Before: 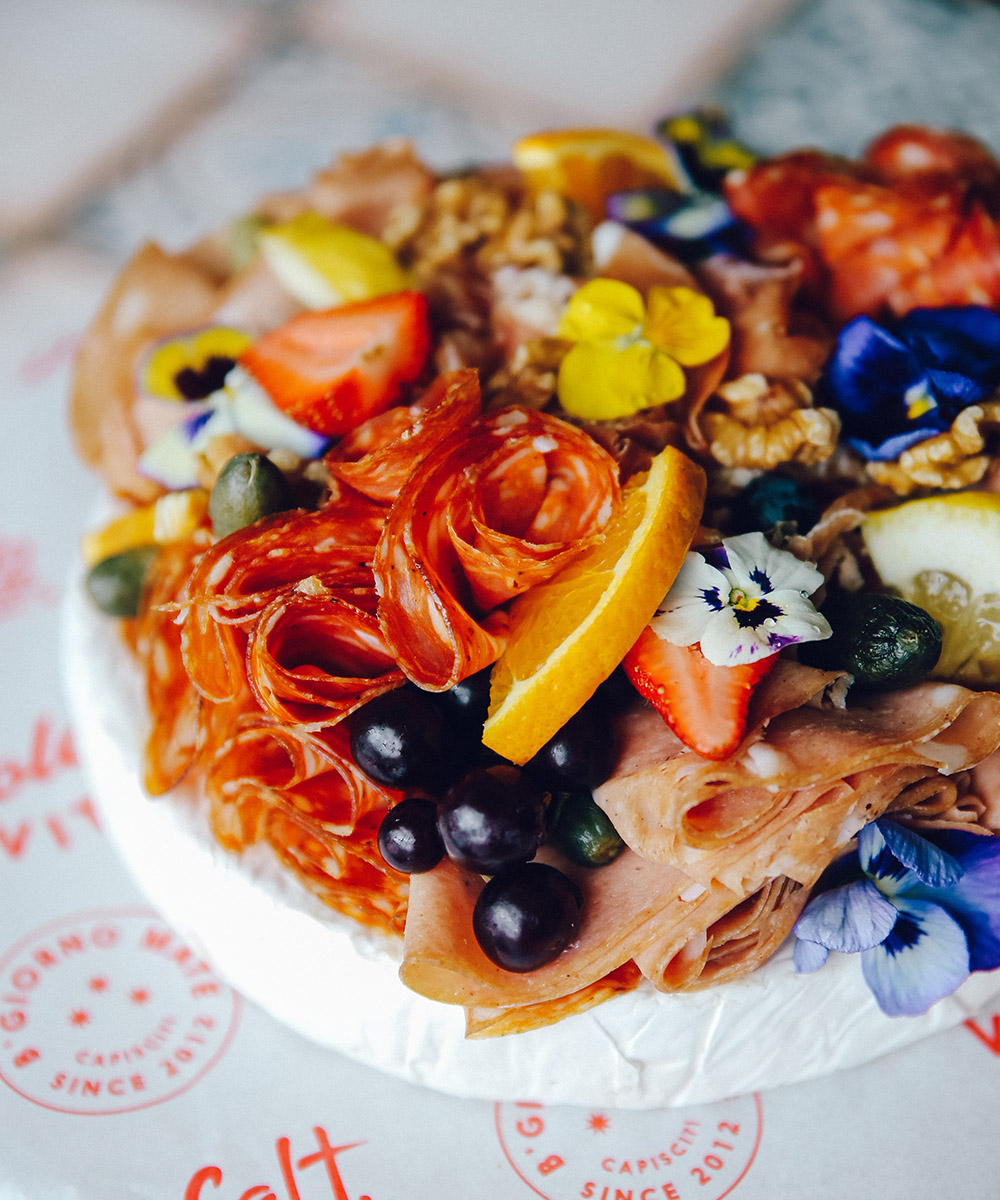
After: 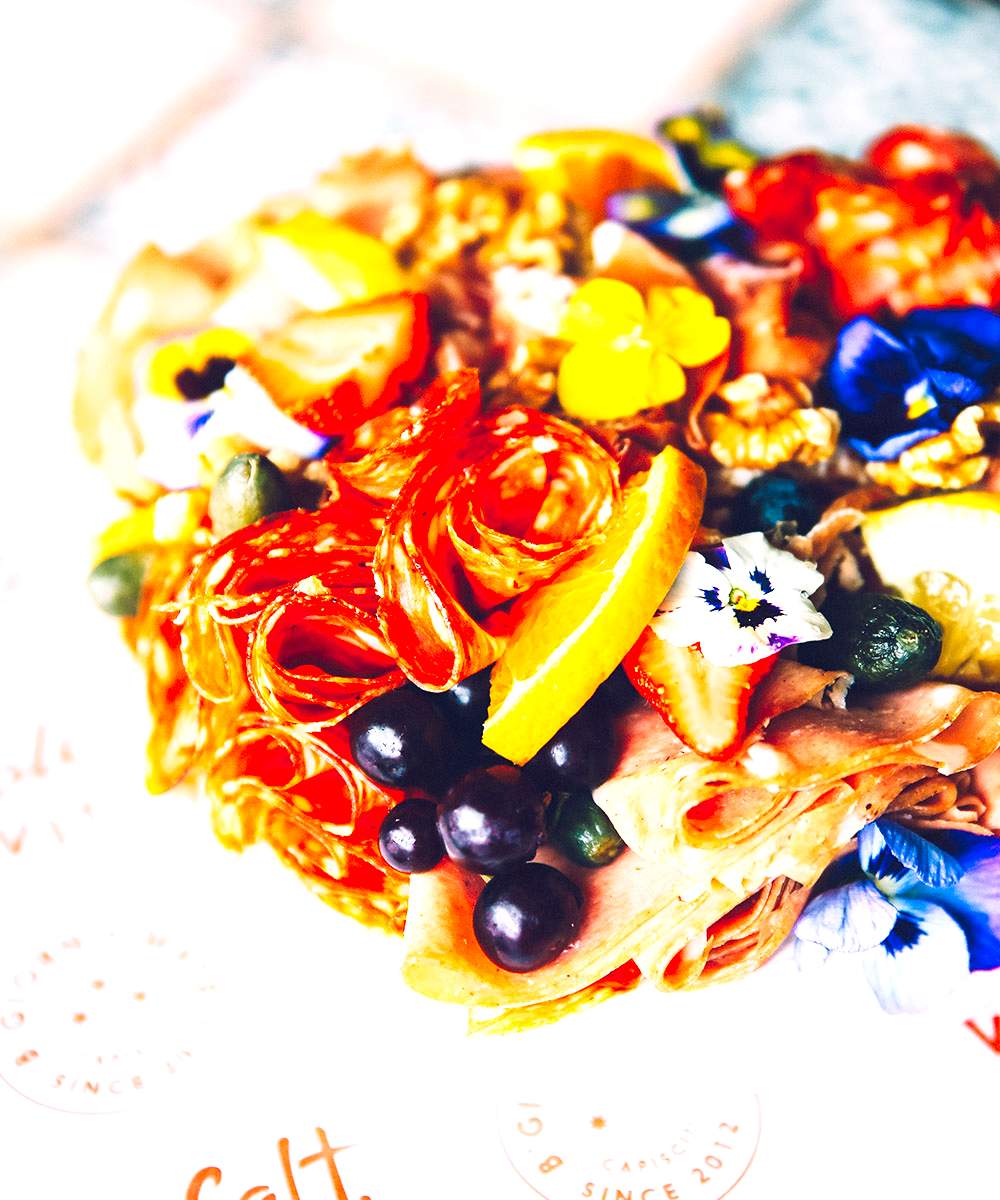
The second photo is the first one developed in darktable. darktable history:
color correction: highlights a* 3.22, highlights b* 1.93, saturation 1.19
tone curve: curves: ch0 [(0, 0) (0.003, 0.019) (0.011, 0.022) (0.025, 0.03) (0.044, 0.049) (0.069, 0.08) (0.1, 0.111) (0.136, 0.144) (0.177, 0.189) (0.224, 0.23) (0.277, 0.285) (0.335, 0.356) (0.399, 0.428) (0.468, 0.511) (0.543, 0.597) (0.623, 0.682) (0.709, 0.773) (0.801, 0.865) (0.898, 0.945) (1, 1)], preserve colors none
exposure: black level correction 0, exposure 1.379 EV, compensate exposure bias true, compensate highlight preservation false
